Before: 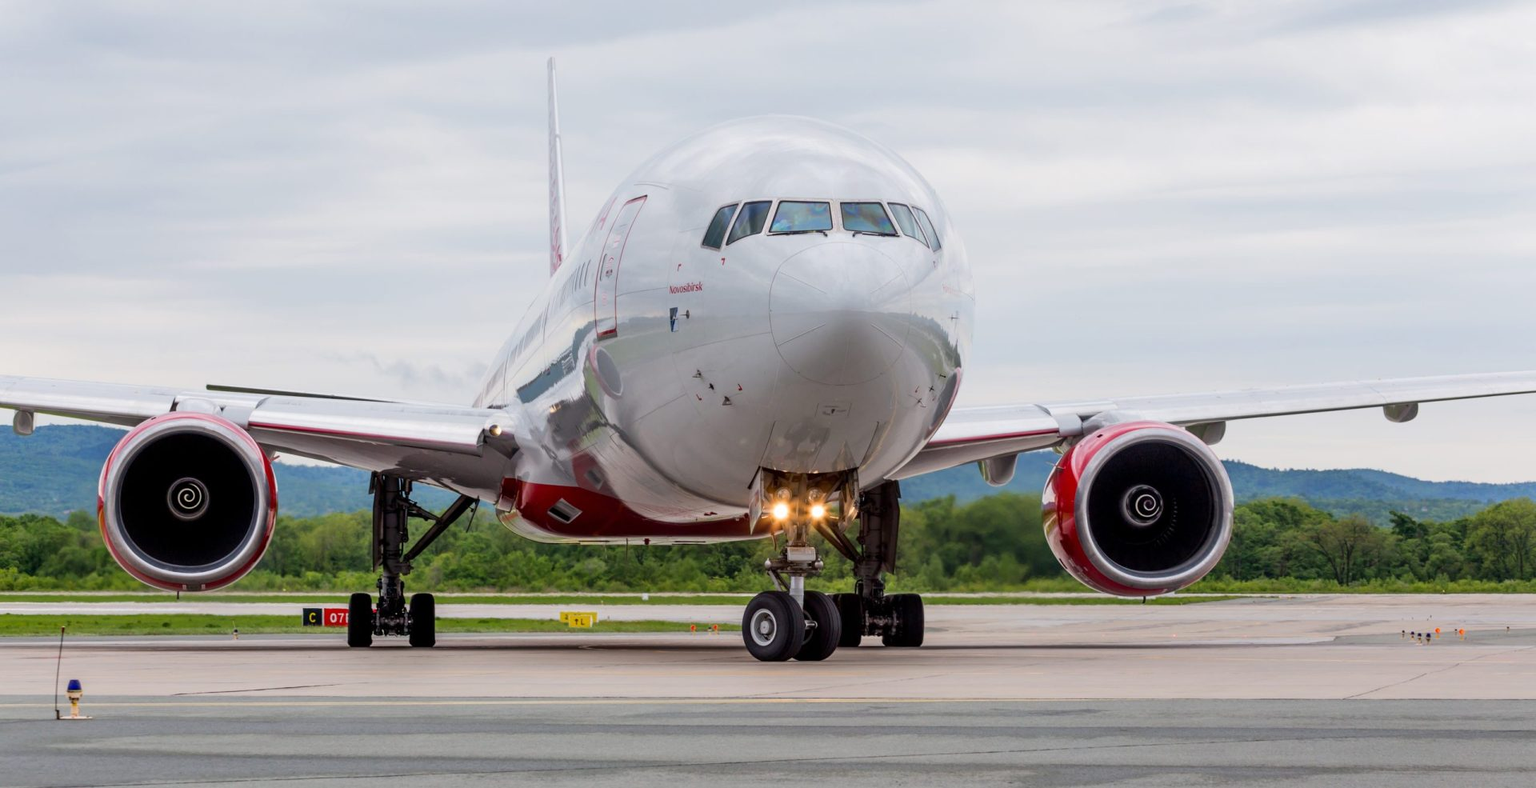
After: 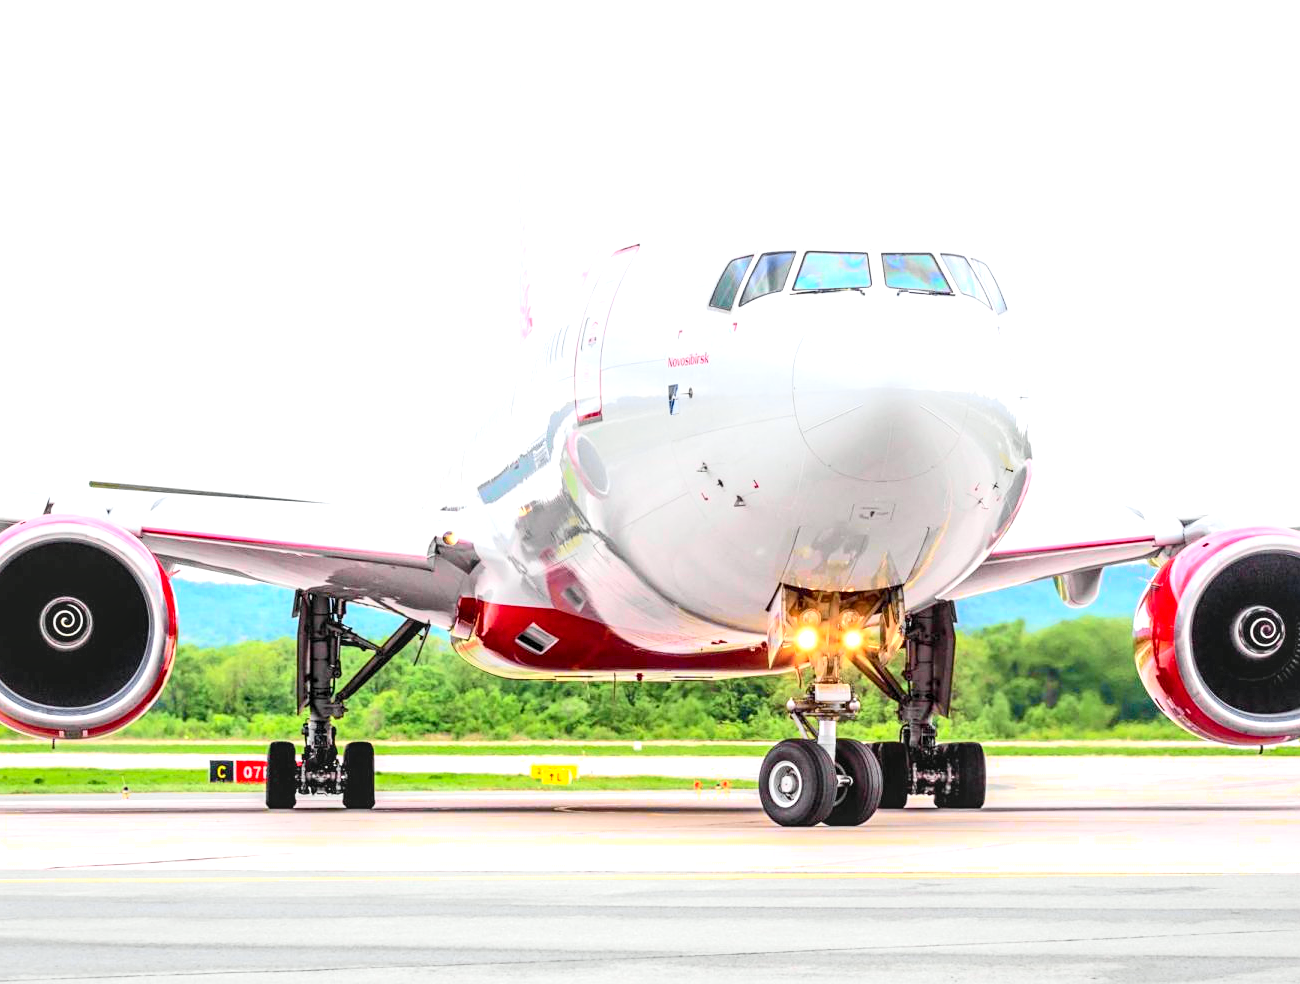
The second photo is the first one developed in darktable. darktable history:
local contrast: on, module defaults
color correction: highlights a* -0.135, highlights b* 0.147
sharpen: amount 0.218
tone curve: curves: ch0 [(0, 0) (0.055, 0.057) (0.258, 0.307) (0.434, 0.543) (0.517, 0.657) (0.745, 0.874) (1, 1)]; ch1 [(0, 0) (0.346, 0.307) (0.418, 0.383) (0.46, 0.439) (0.482, 0.493) (0.502, 0.497) (0.517, 0.506) (0.55, 0.561) (0.588, 0.61) (0.646, 0.688) (1, 1)]; ch2 [(0, 0) (0.346, 0.34) (0.431, 0.45) (0.485, 0.499) (0.5, 0.503) (0.527, 0.508) (0.545, 0.562) (0.679, 0.706) (1, 1)], color space Lab, independent channels, preserve colors none
contrast brightness saturation: brightness 0.089, saturation 0.193
exposure: black level correction 0, exposure 1.285 EV, compensate highlight preservation false
crop and rotate: left 8.826%, right 23.46%
